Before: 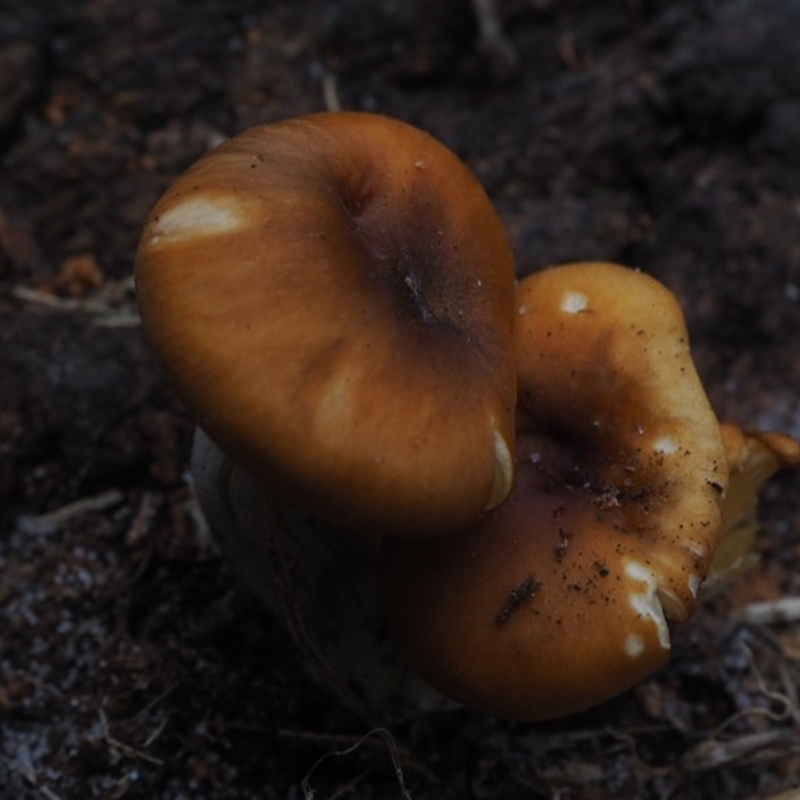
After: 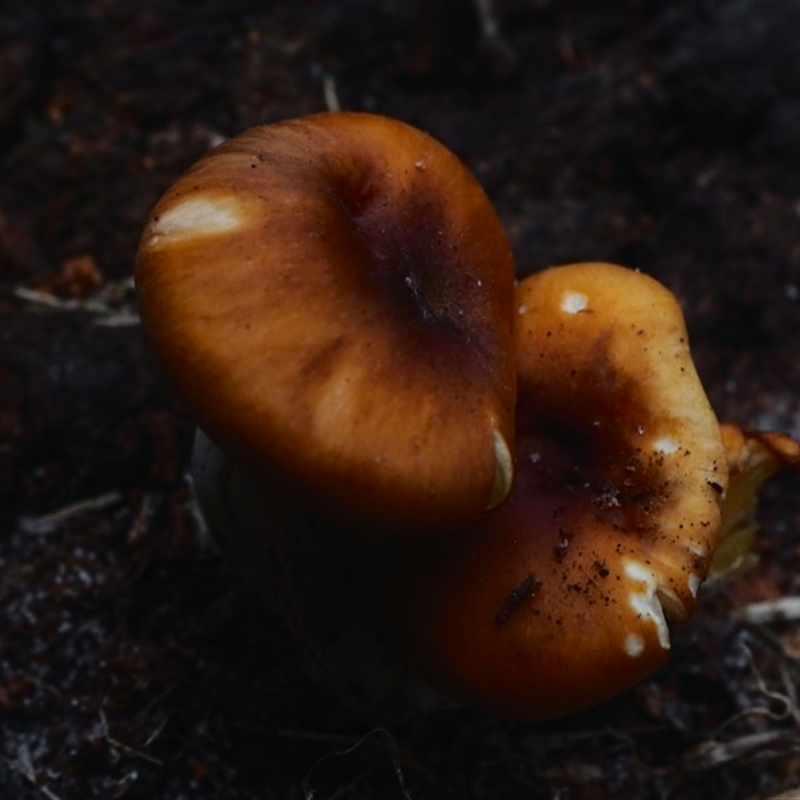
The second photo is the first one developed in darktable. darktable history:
tone curve: curves: ch0 [(0, 0.014) (0.17, 0.099) (0.398, 0.423) (0.728, 0.808) (0.877, 0.91) (0.99, 0.955)]; ch1 [(0, 0) (0.377, 0.325) (0.493, 0.491) (0.505, 0.504) (0.515, 0.515) (0.554, 0.575) (0.623, 0.643) (0.701, 0.718) (1, 1)]; ch2 [(0, 0) (0.423, 0.453) (0.481, 0.485) (0.501, 0.501) (0.531, 0.527) (0.586, 0.597) (0.663, 0.706) (0.717, 0.753) (1, 0.991)], color space Lab, independent channels
